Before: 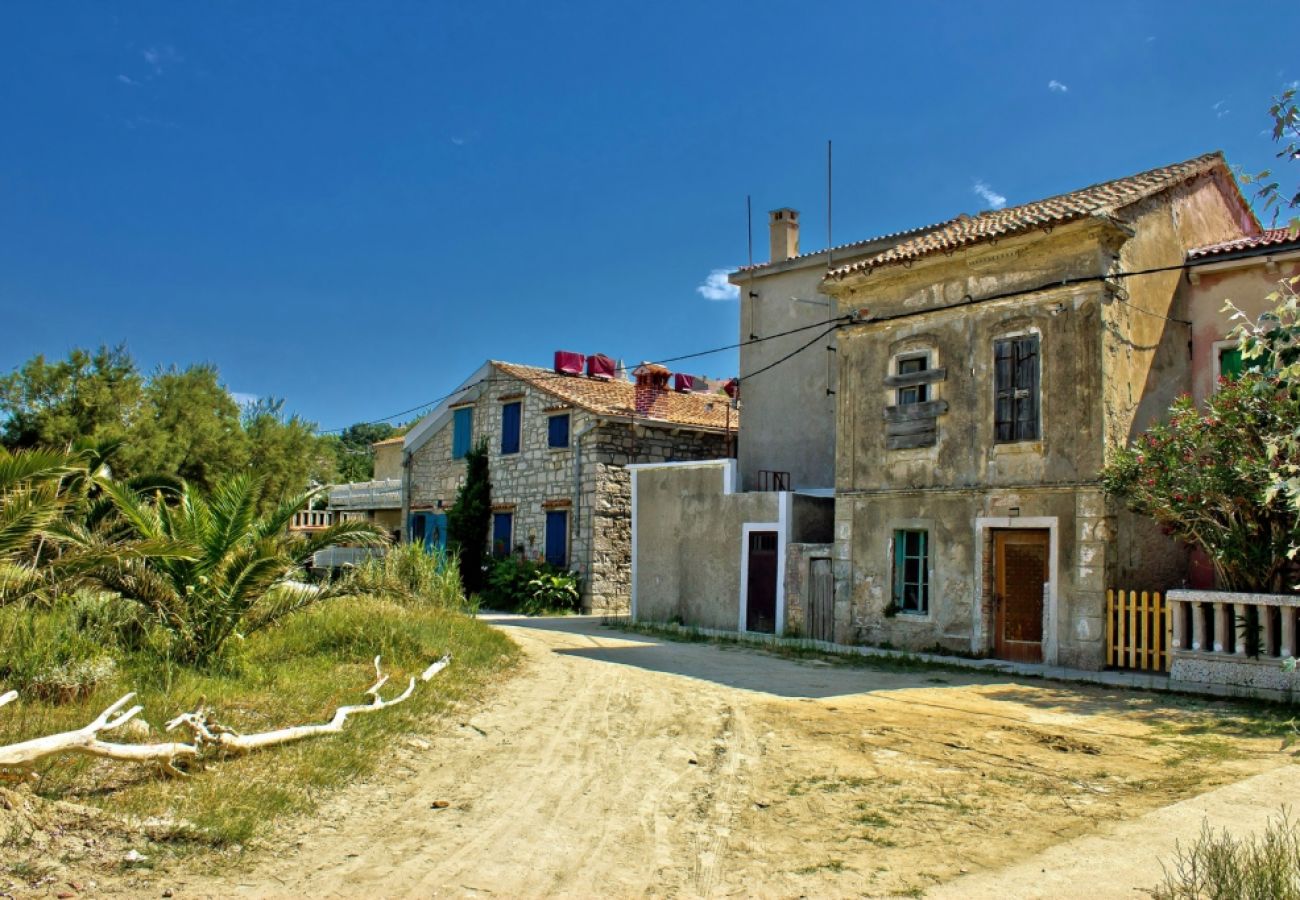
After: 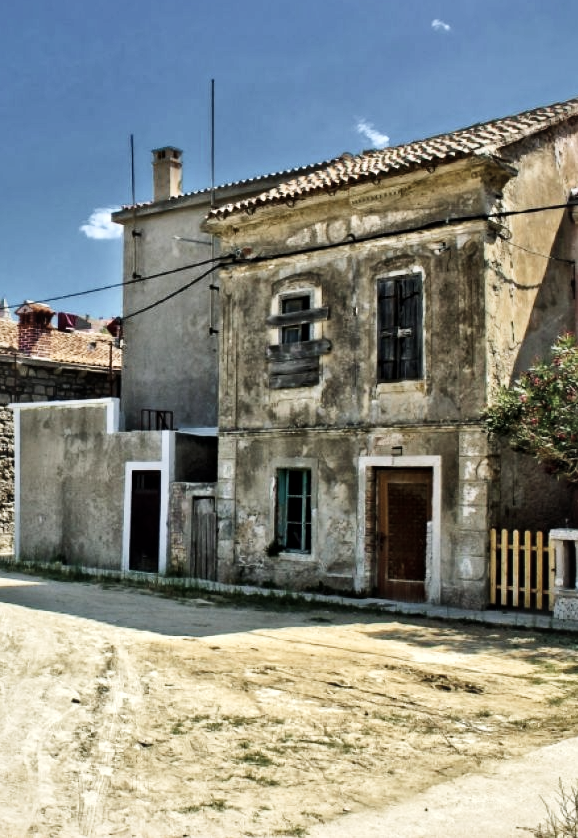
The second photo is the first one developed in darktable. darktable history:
crop: left 47.535%, top 6.806%, right 7.939%
tone equalizer: -8 EV -0.448 EV, -7 EV -0.427 EV, -6 EV -0.316 EV, -5 EV -0.242 EV, -3 EV 0.191 EV, -2 EV 0.306 EV, -1 EV 0.37 EV, +0 EV 0.423 EV, edges refinement/feathering 500, mask exposure compensation -1.57 EV, preserve details no
tone curve: curves: ch0 [(0, 0.011) (0.139, 0.106) (0.295, 0.271) (0.499, 0.523) (0.739, 0.782) (0.857, 0.879) (1, 0.967)]; ch1 [(0, 0) (0.291, 0.229) (0.394, 0.365) (0.469, 0.456) (0.495, 0.497) (0.524, 0.53) (0.588, 0.62) (0.725, 0.779) (1, 1)]; ch2 [(0, 0) (0.125, 0.089) (0.35, 0.317) (0.437, 0.42) (0.502, 0.499) (0.537, 0.551) (0.613, 0.636) (1, 1)], preserve colors none
local contrast: mode bilateral grid, contrast 20, coarseness 50, detail 157%, midtone range 0.2
contrast brightness saturation: contrast -0.058, saturation -0.418
color balance rgb: perceptual saturation grading › global saturation 0.944%, global vibrance 9.499%
